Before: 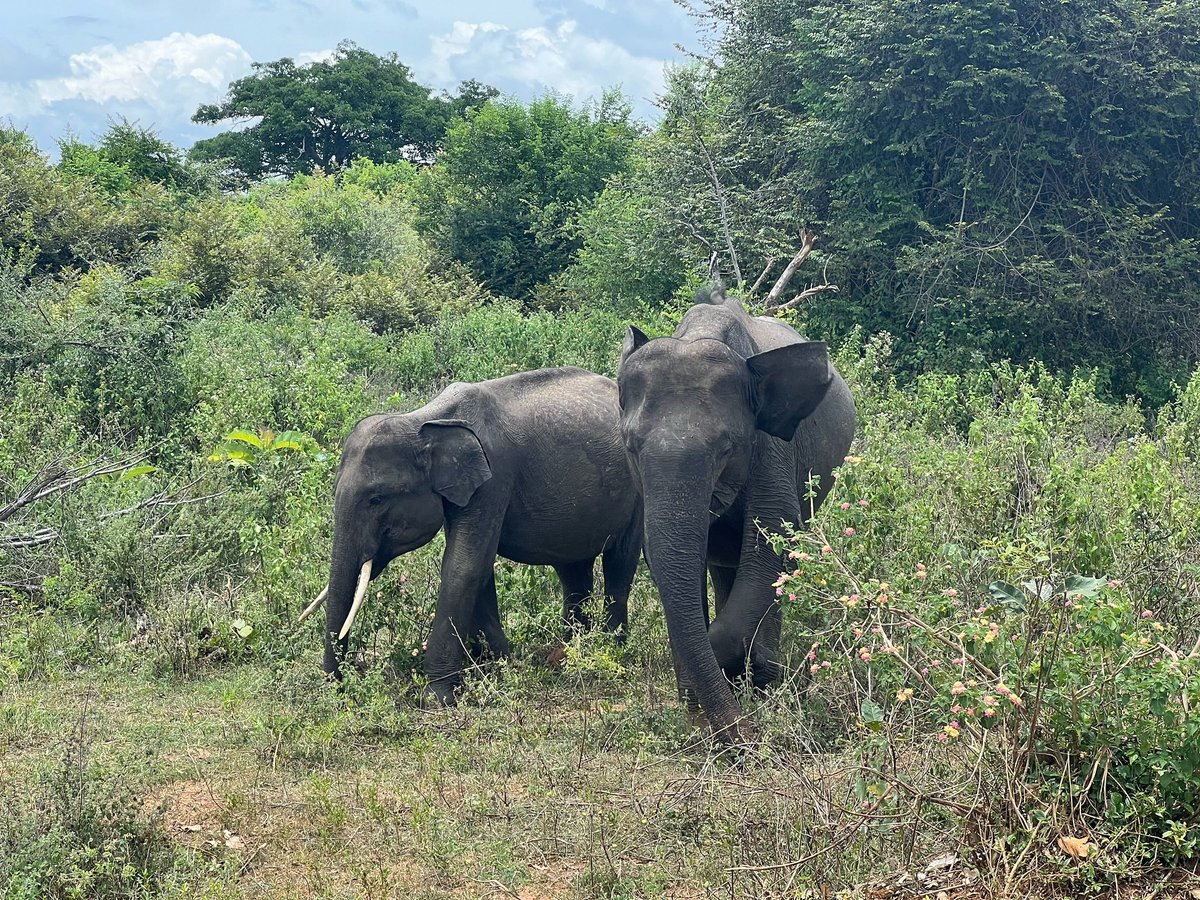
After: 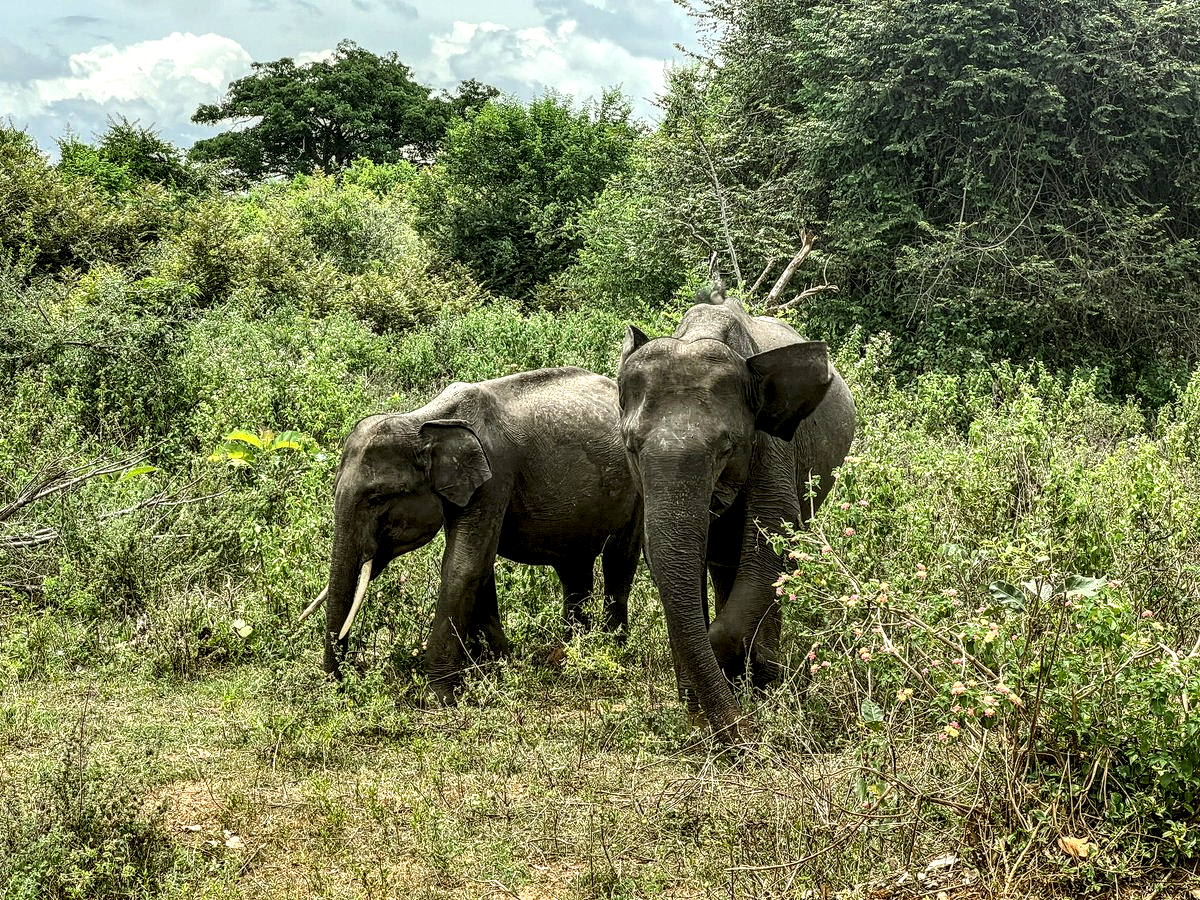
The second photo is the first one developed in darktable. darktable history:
local contrast: highlights 19%, detail 186%
rgb curve: curves: ch0 [(0, 0) (0.078, 0.051) (0.929, 0.956) (1, 1)], compensate middle gray true
color correction: highlights a* -1.43, highlights b* 10.12, shadows a* 0.395, shadows b* 19.35
